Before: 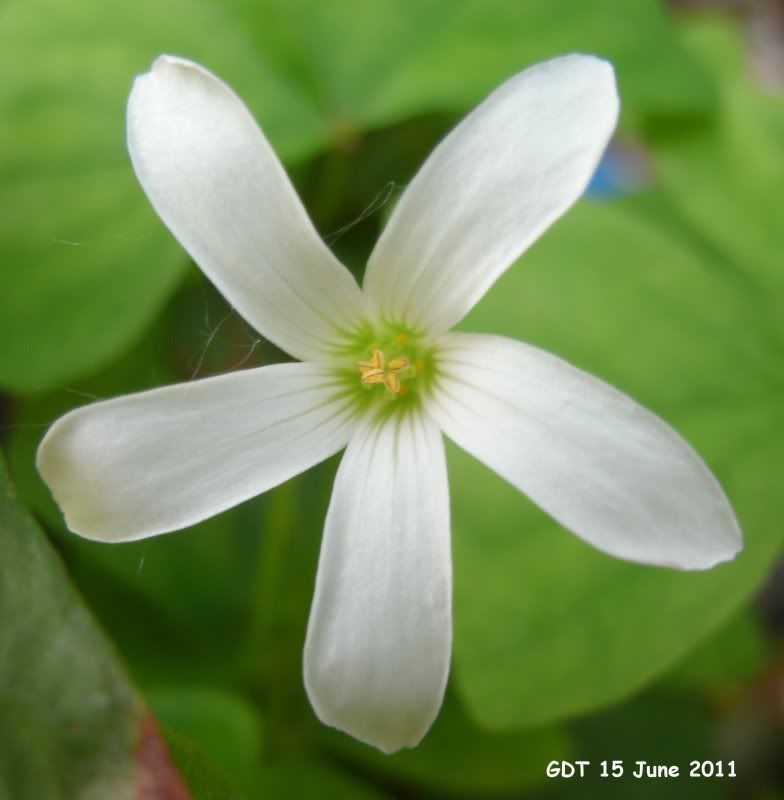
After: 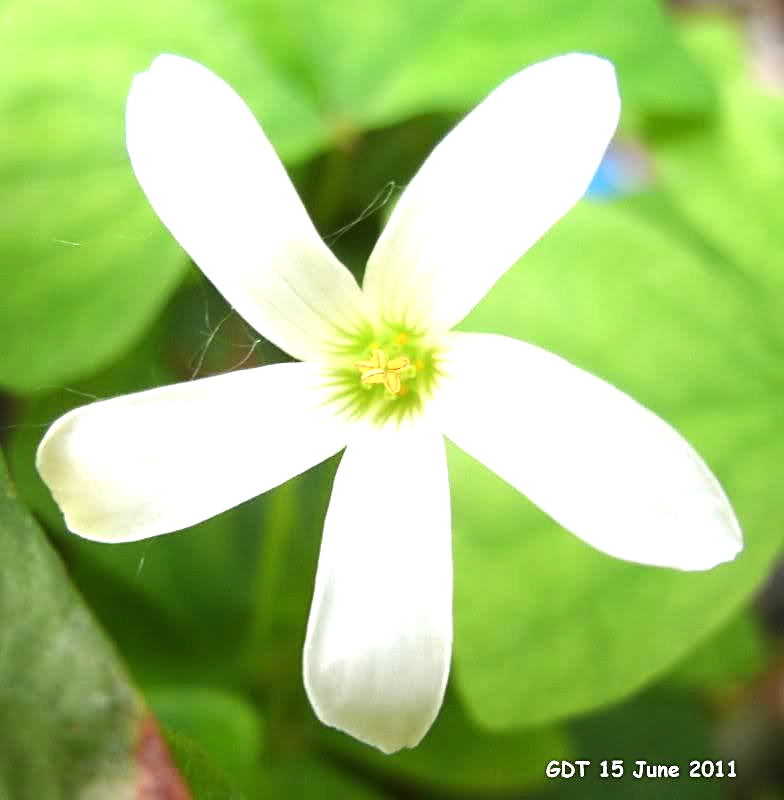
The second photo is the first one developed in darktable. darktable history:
exposure: black level correction 0, exposure 1 EV, compensate exposure bias true, compensate highlight preservation false
sharpen: on, module defaults
tone equalizer: -8 EV -0.417 EV, -7 EV -0.389 EV, -6 EV -0.333 EV, -5 EV -0.222 EV, -3 EV 0.222 EV, -2 EV 0.333 EV, -1 EV 0.389 EV, +0 EV 0.417 EV, edges refinement/feathering 500, mask exposure compensation -1.57 EV, preserve details no
